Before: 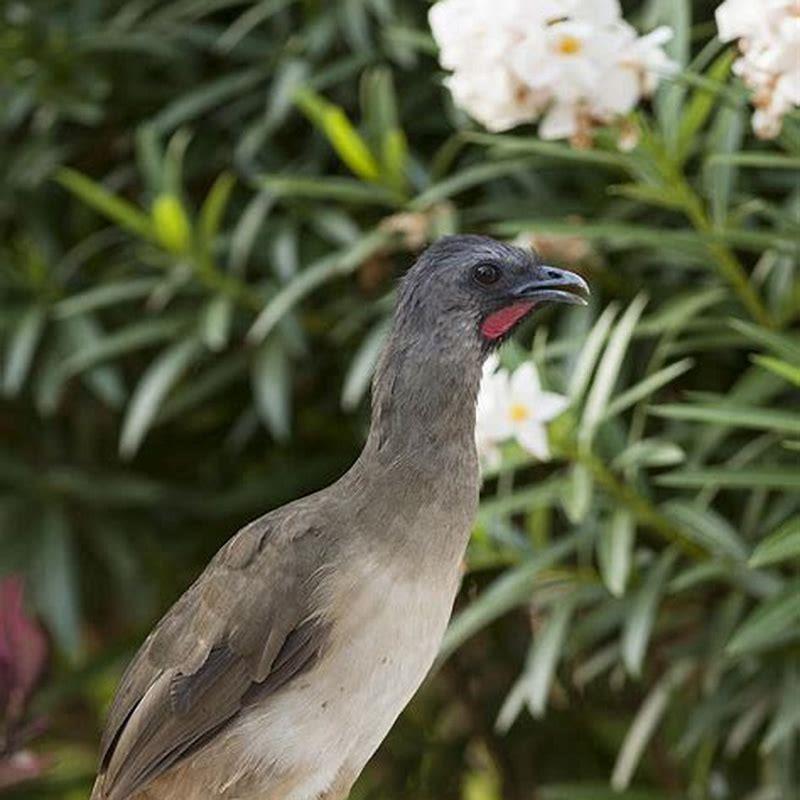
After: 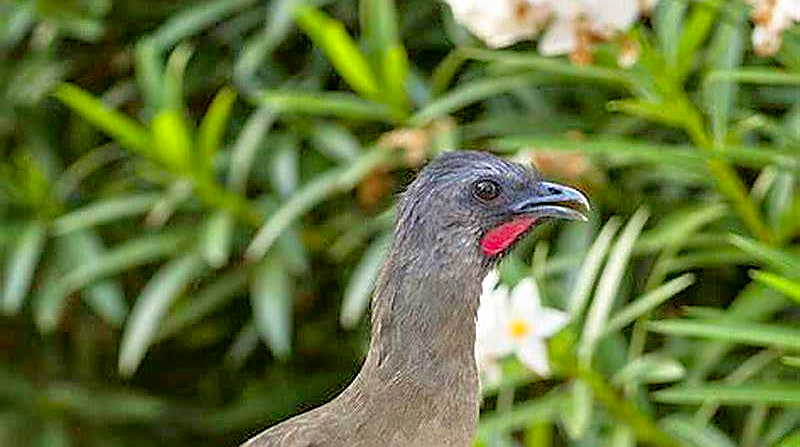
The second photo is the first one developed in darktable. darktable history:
levels: levels [0, 0.476, 0.951]
crop and rotate: top 10.575%, bottom 33.531%
sharpen: radius 1.362, amount 1.238, threshold 0.618
exposure: black level correction 0.002, compensate highlight preservation false
tone equalizer: -7 EV 0.162 EV, -6 EV 0.623 EV, -5 EV 1.17 EV, -4 EV 1.34 EV, -3 EV 1.18 EV, -2 EV 0.6 EV, -1 EV 0.16 EV
contrast brightness saturation: saturation 0.493
